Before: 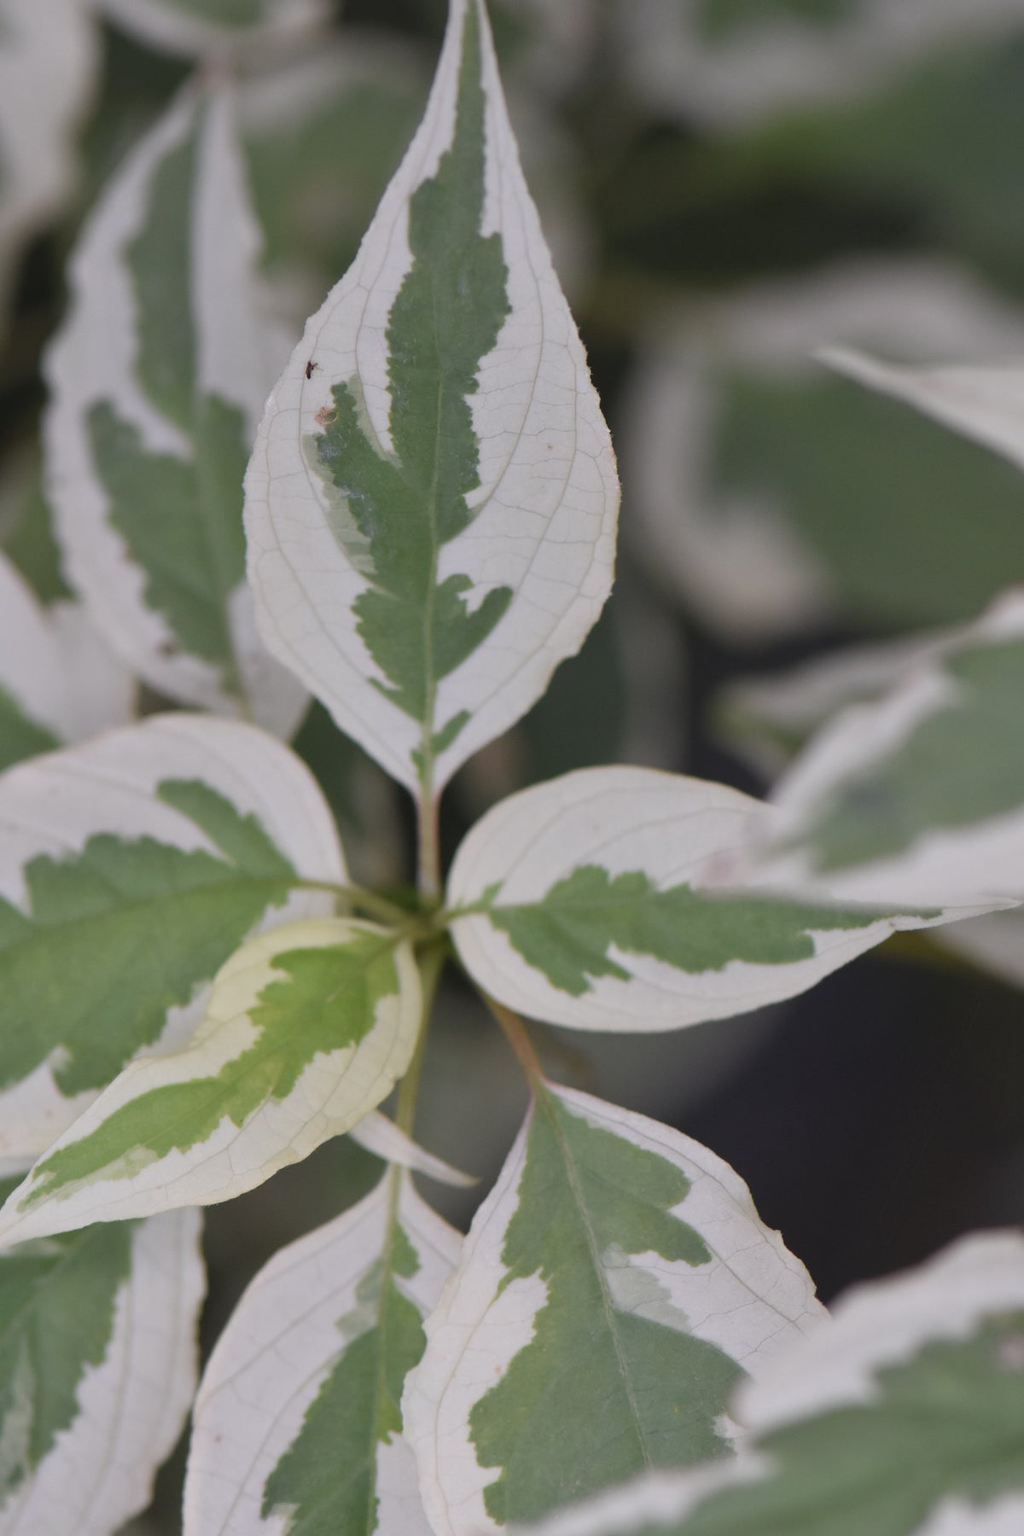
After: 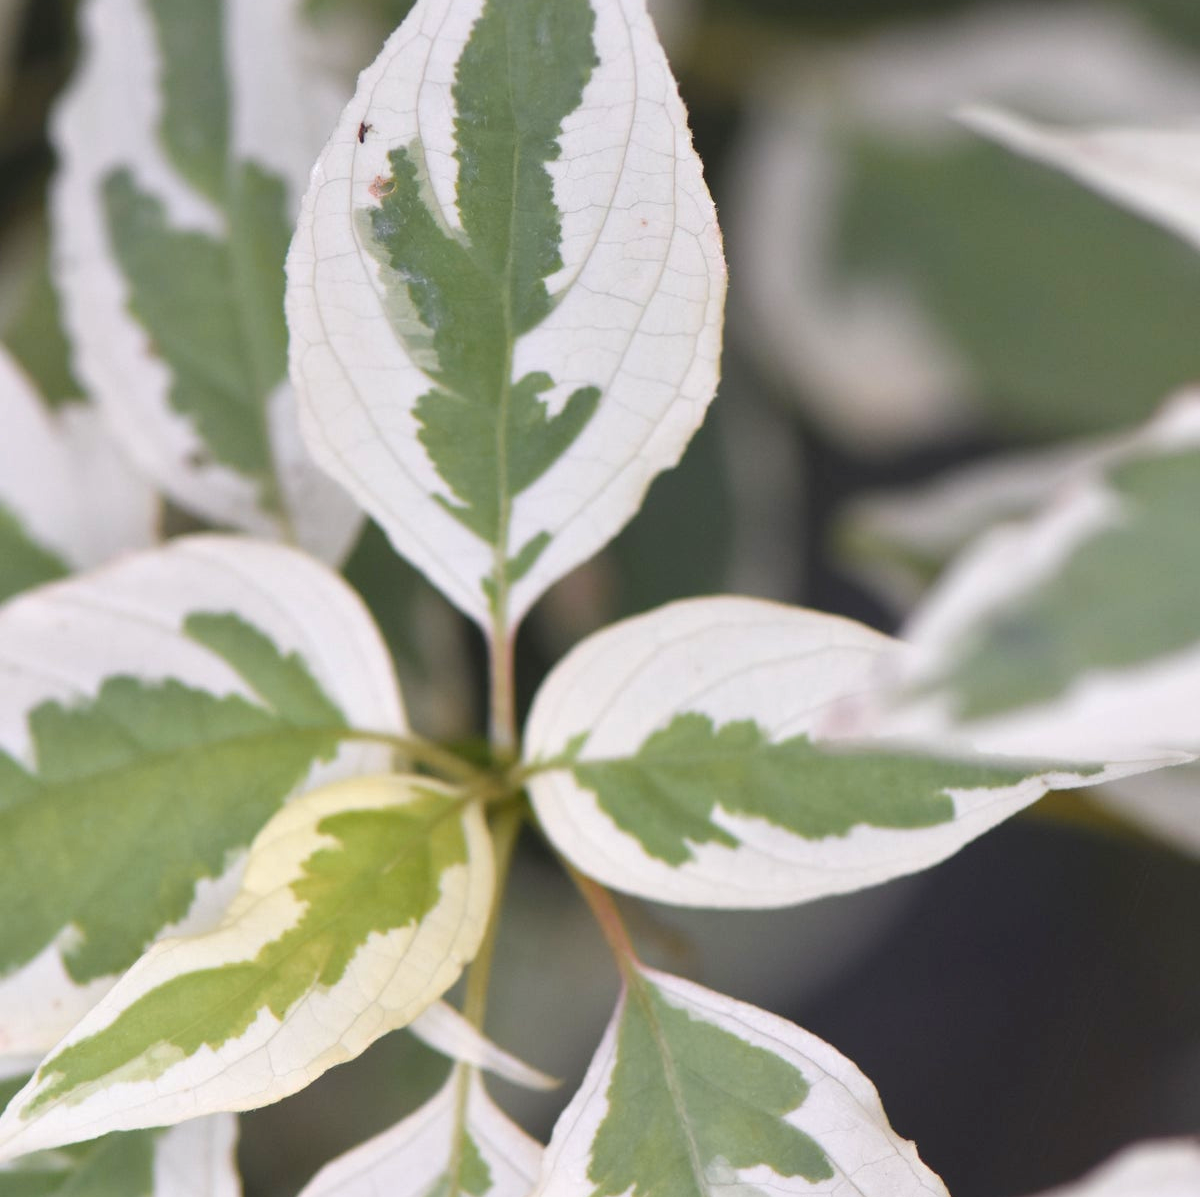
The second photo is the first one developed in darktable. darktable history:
crop: top 16.727%, bottom 16.727%
exposure: black level correction 0, exposure 0.7 EV, compensate highlight preservation false
color zones: curves: ch1 [(0.239, 0.552) (0.75, 0.5)]; ch2 [(0.25, 0.462) (0.749, 0.457)], mix 25.94%
